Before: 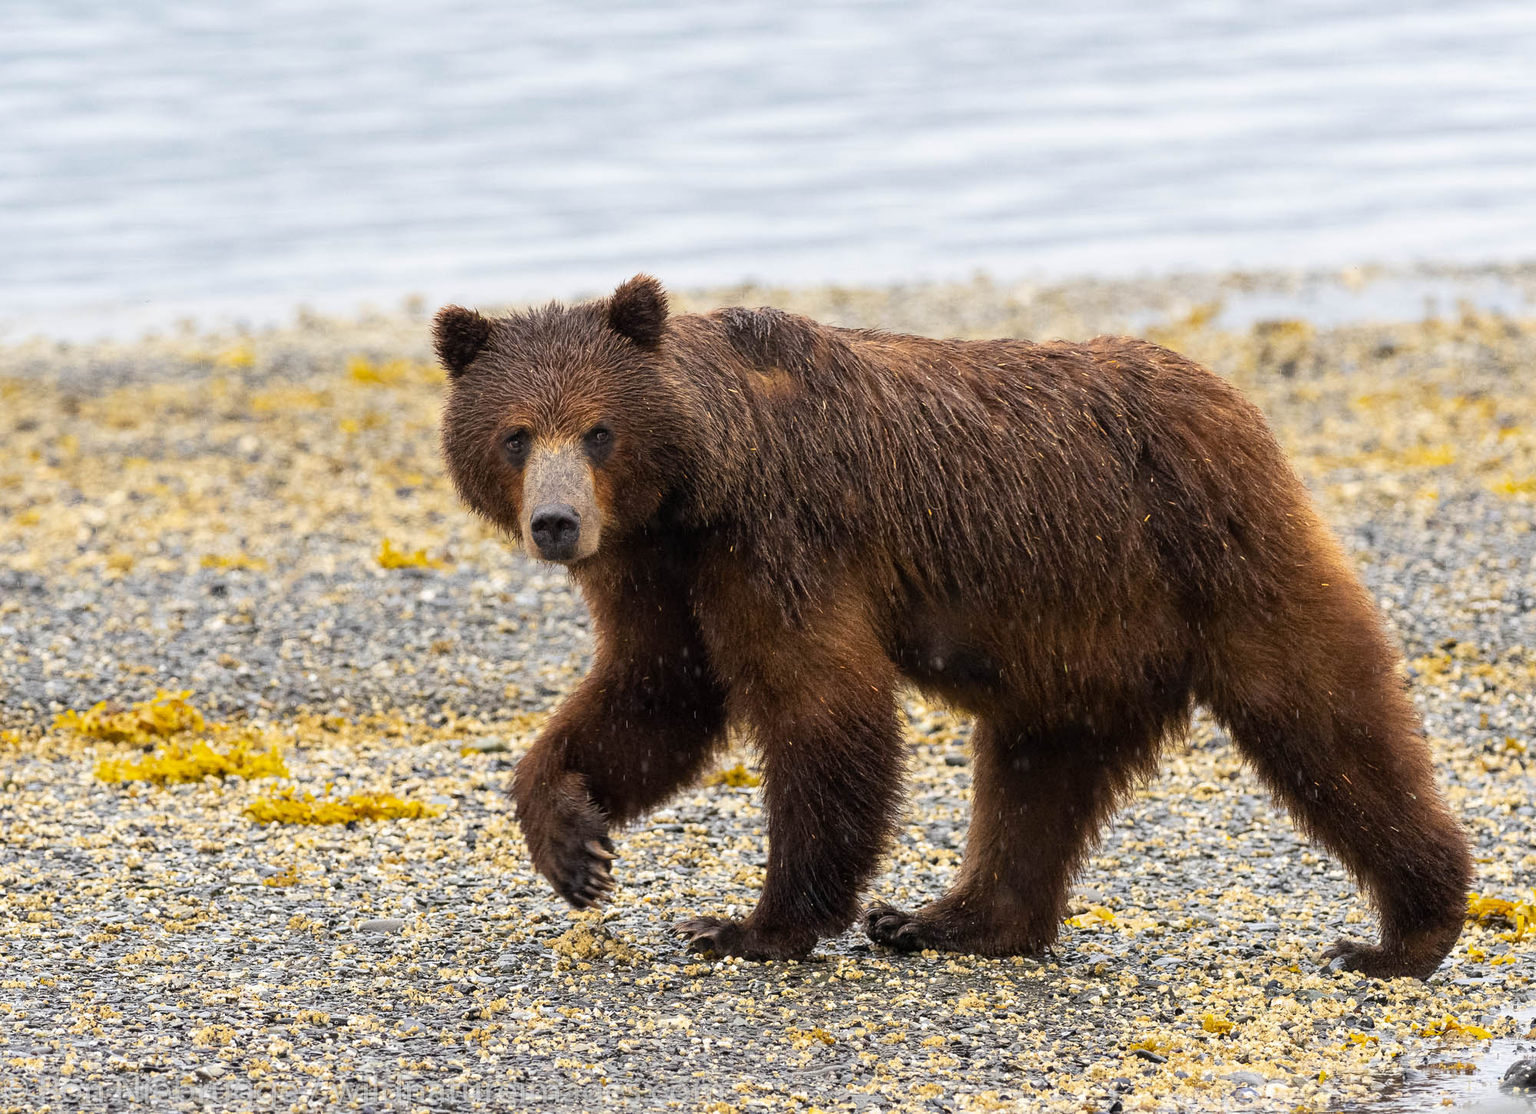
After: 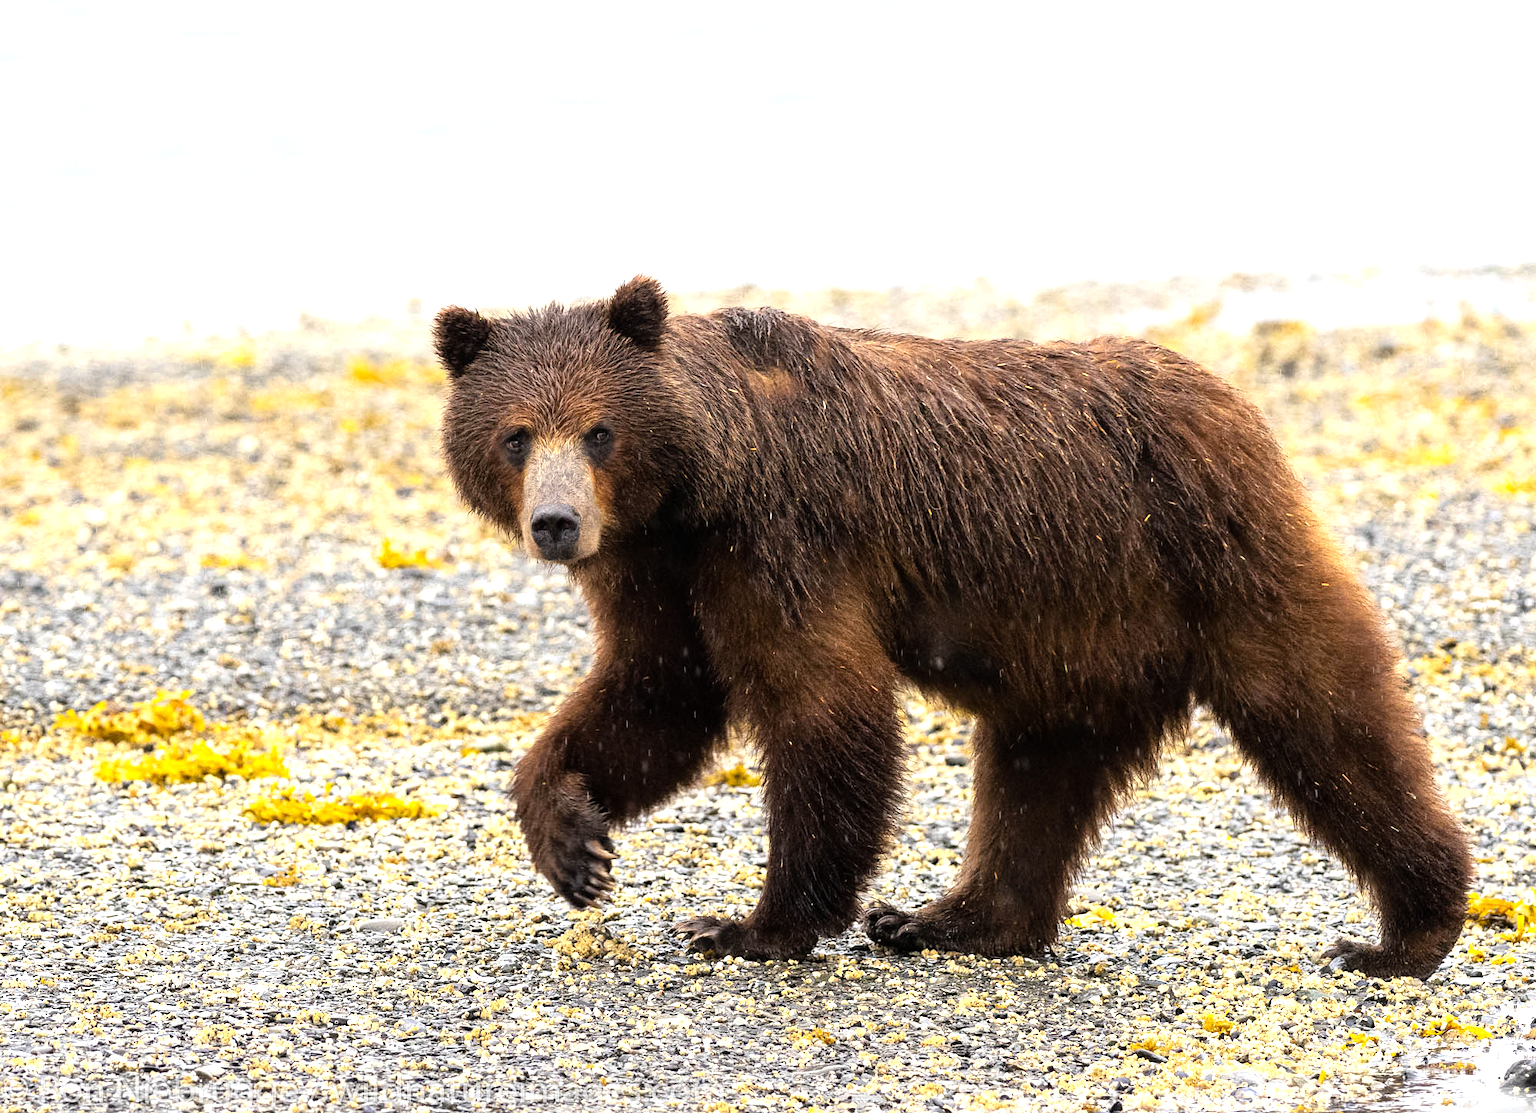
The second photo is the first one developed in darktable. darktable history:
tone equalizer: -8 EV -0.771 EV, -7 EV -0.723 EV, -6 EV -0.581 EV, -5 EV -0.412 EV, -3 EV 0.39 EV, -2 EV 0.6 EV, -1 EV 0.674 EV, +0 EV 0.757 EV
